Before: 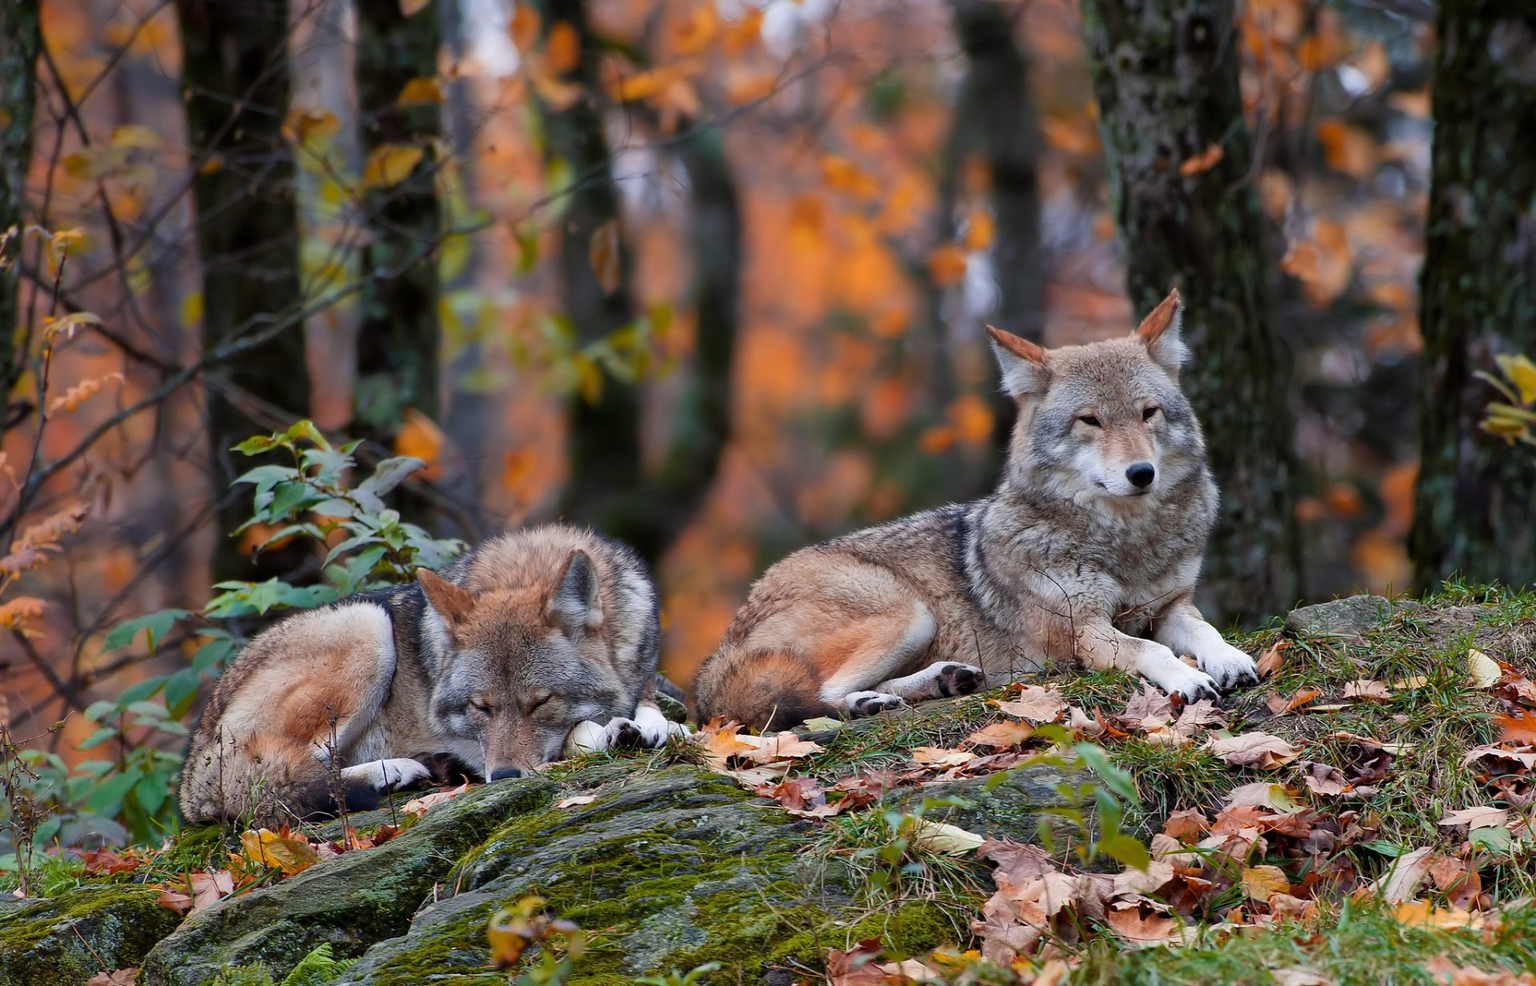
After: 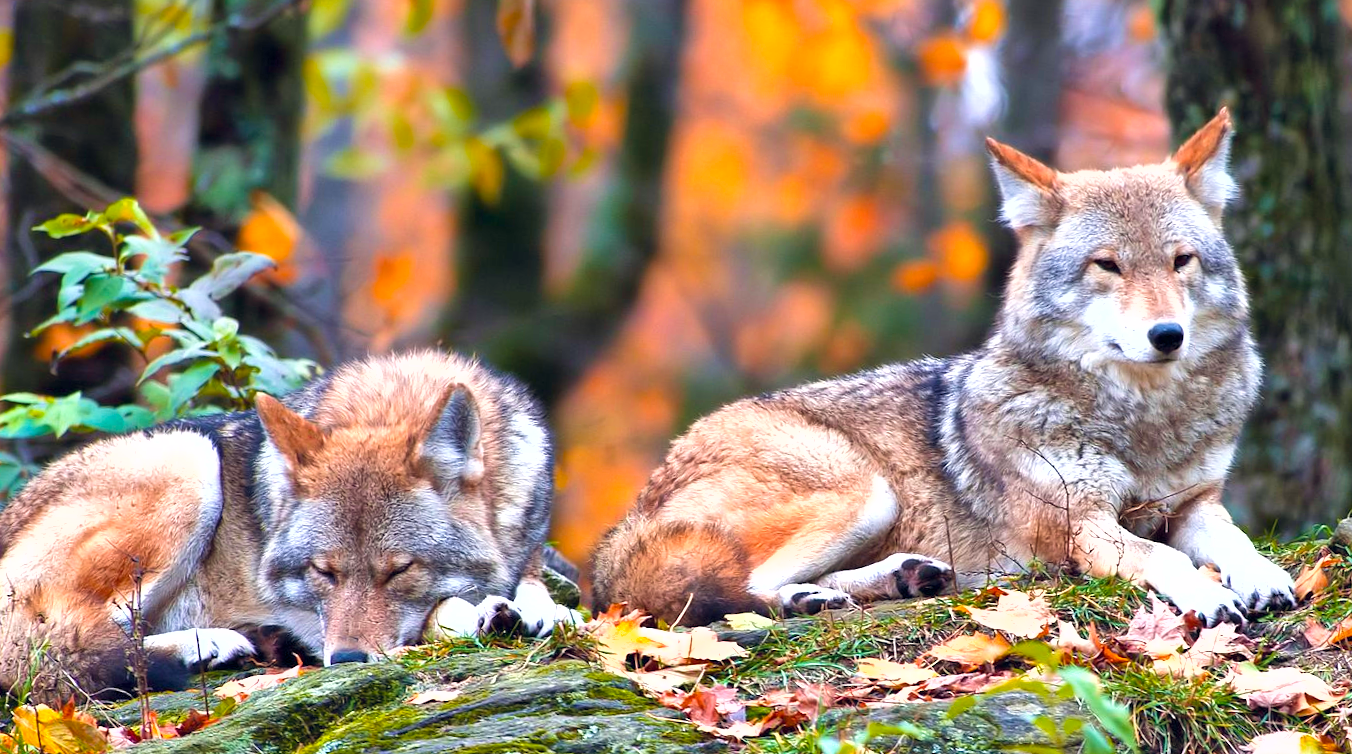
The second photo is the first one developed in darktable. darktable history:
crop and rotate: angle -3.87°, left 9.823%, top 20.676%, right 12.466%, bottom 11.812%
exposure: black level correction 0, exposure 1.28 EV, compensate exposure bias true, compensate highlight preservation false
shadows and highlights: soften with gaussian
velvia: on, module defaults
color balance rgb: global offset › chroma 0.061%, global offset › hue 254.25°, perceptual saturation grading › global saturation 25.144%, perceptual brilliance grading › global brilliance 2.432%, perceptual brilliance grading › highlights -3.811%, global vibrance 11.291%
